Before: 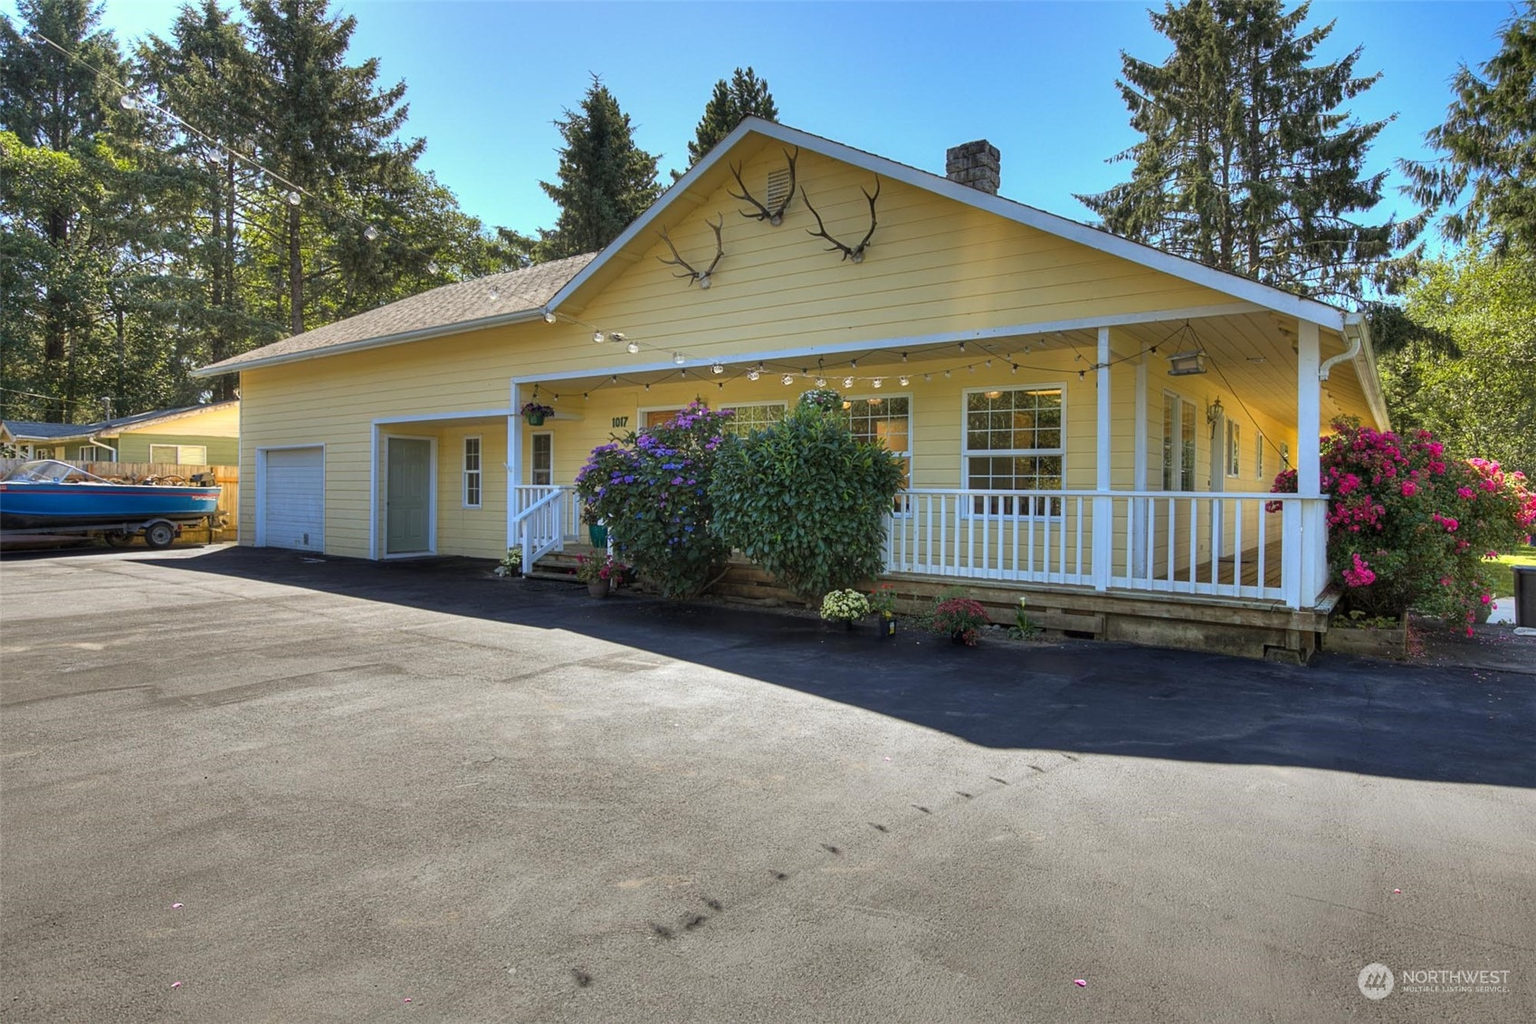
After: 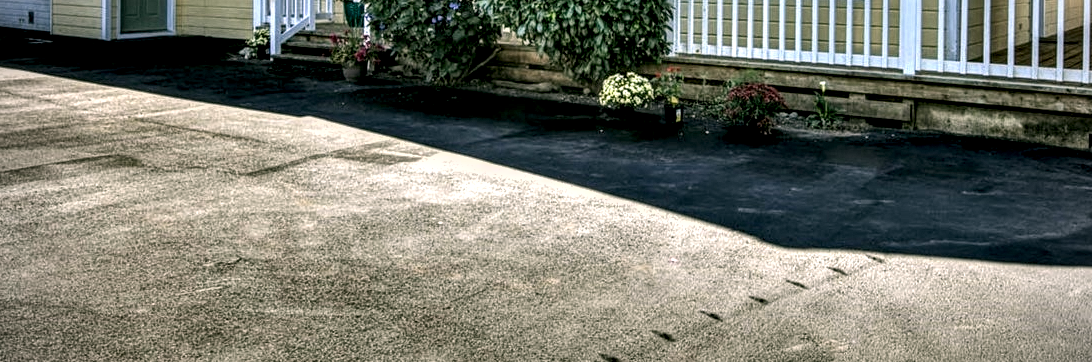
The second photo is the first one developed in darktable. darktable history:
vignetting: on, module defaults
crop: left 18.091%, top 51.13%, right 17.525%, bottom 16.85%
local contrast: highlights 19%, detail 186%
shadows and highlights: low approximation 0.01, soften with gaussian
color correction: highlights a* 4.02, highlights b* 4.98, shadows a* -7.55, shadows b* 4.98
contrast equalizer: octaves 7, y [[0.609, 0.611, 0.615, 0.613, 0.607, 0.603], [0.504, 0.498, 0.496, 0.499, 0.506, 0.516], [0 ×6], [0 ×6], [0 ×6]]
